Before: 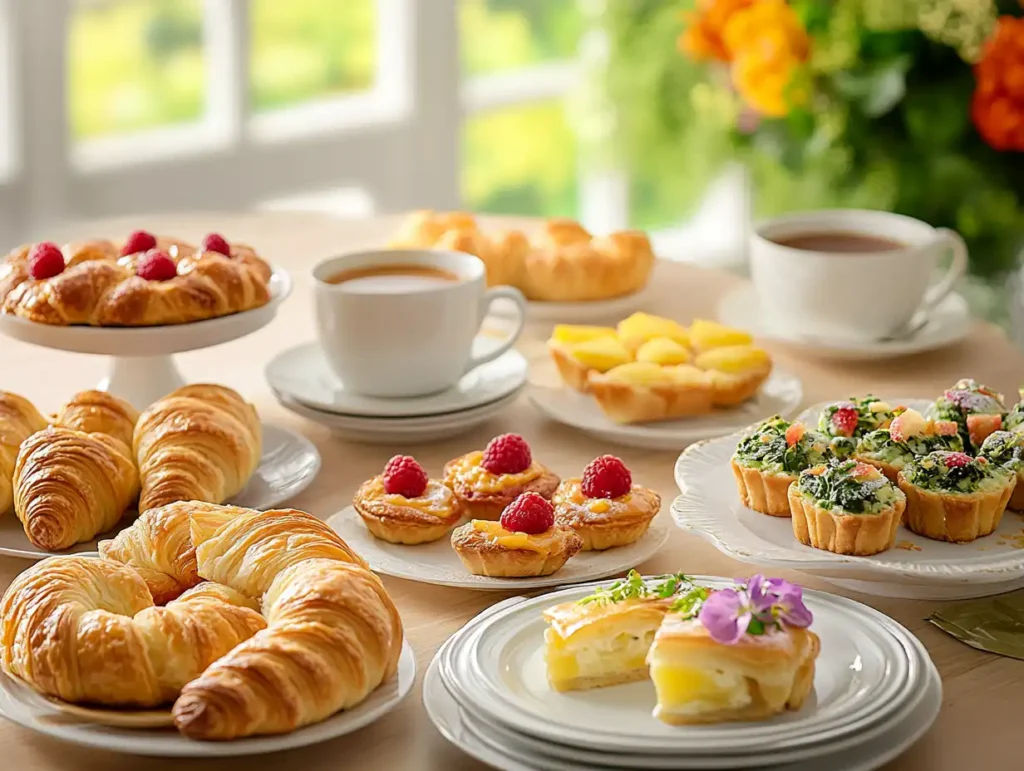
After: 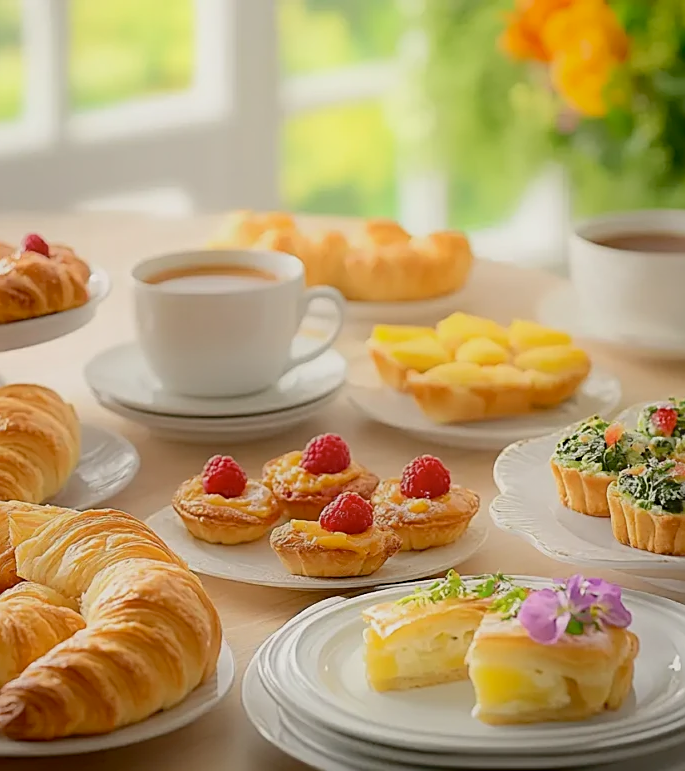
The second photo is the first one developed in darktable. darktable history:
exposure: black level correction 0.009, exposure -0.164 EV, compensate highlight preservation false
contrast equalizer: octaves 7, y [[0.6 ×6], [0.55 ×6], [0 ×6], [0 ×6], [0 ×6]], mix -0.993
crop and rotate: left 17.719%, right 15.323%
tone equalizer: on, module defaults
sharpen: on, module defaults
